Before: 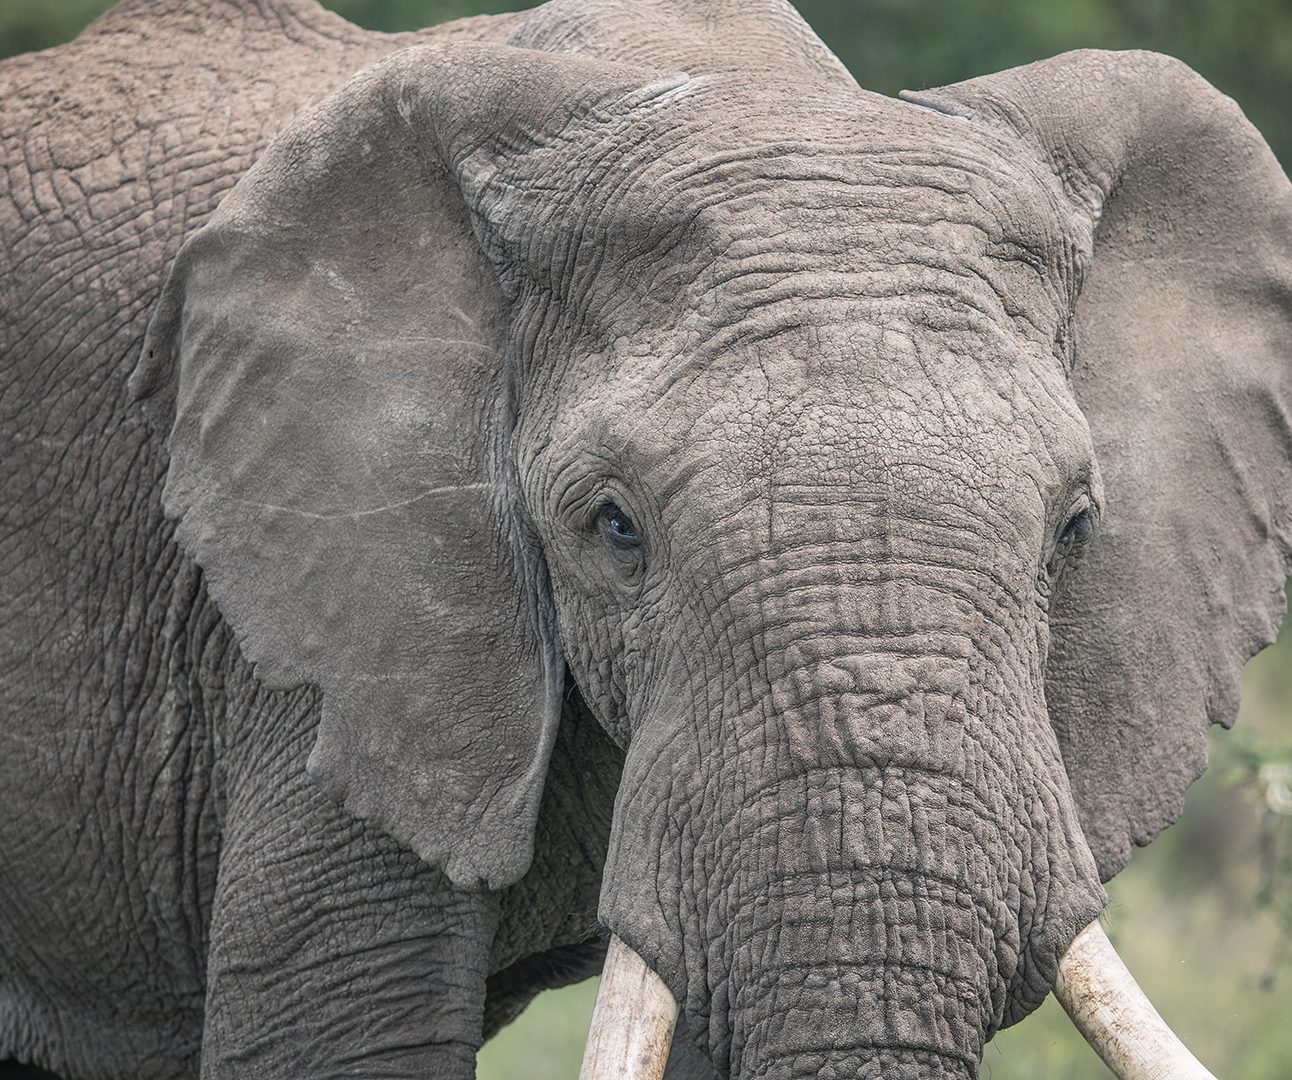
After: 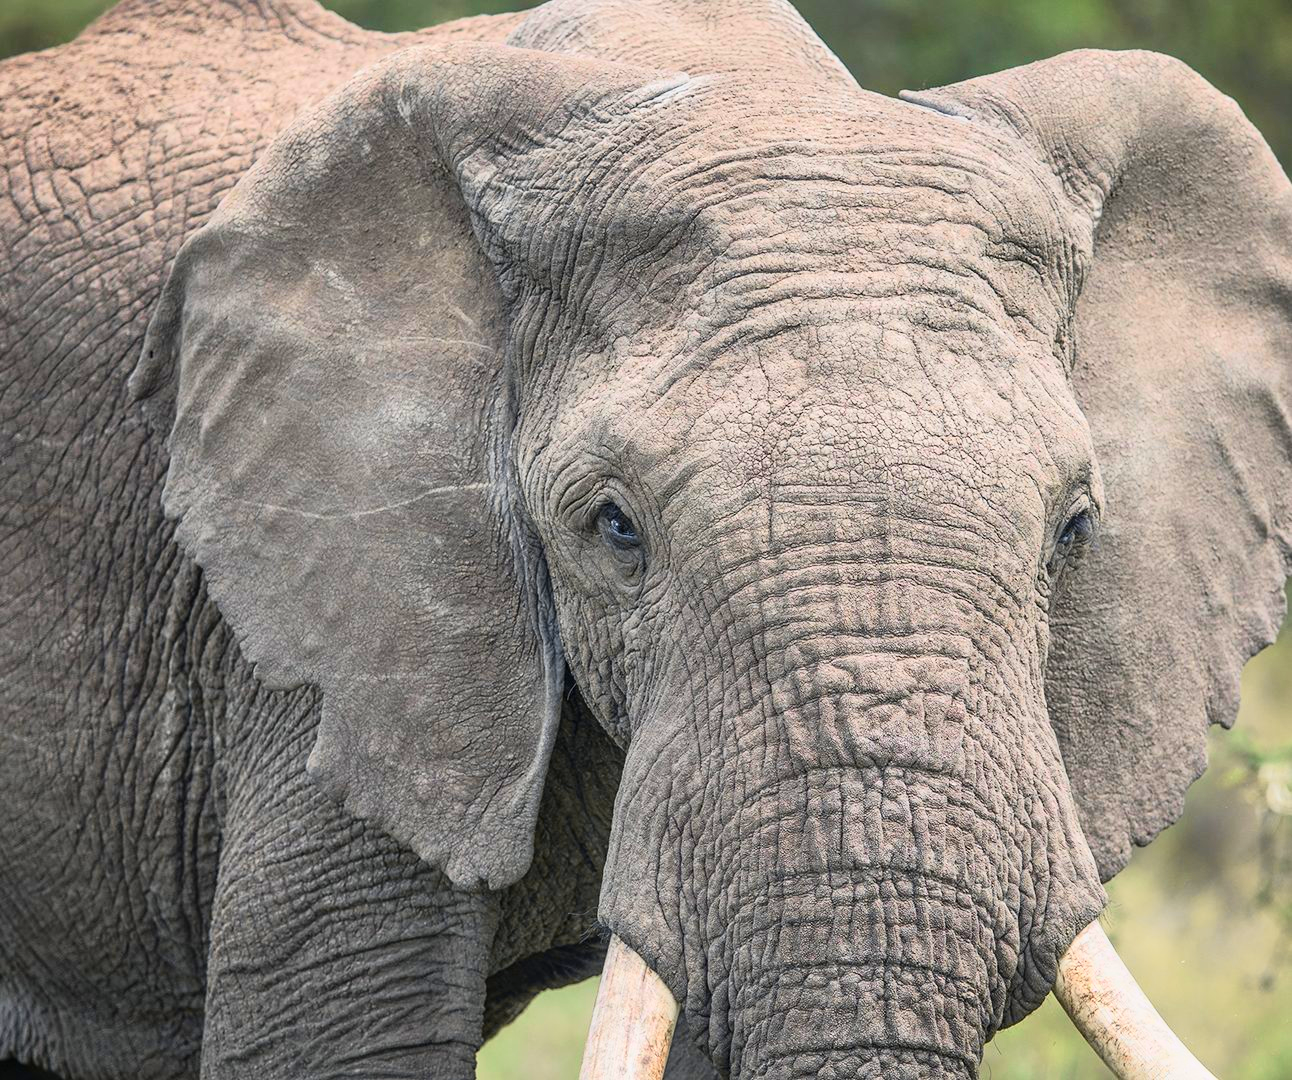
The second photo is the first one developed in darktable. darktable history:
tone curve: curves: ch0 [(0, 0) (0.091, 0.075) (0.389, 0.441) (0.696, 0.808) (0.844, 0.908) (0.909, 0.942) (1, 0.973)]; ch1 [(0, 0) (0.437, 0.404) (0.48, 0.486) (0.5, 0.5) (0.529, 0.556) (0.58, 0.606) (0.616, 0.654) (1, 1)]; ch2 [(0, 0) (0.442, 0.415) (0.5, 0.5) (0.535, 0.567) (0.585, 0.632) (1, 1)], color space Lab, independent channels, preserve colors none
